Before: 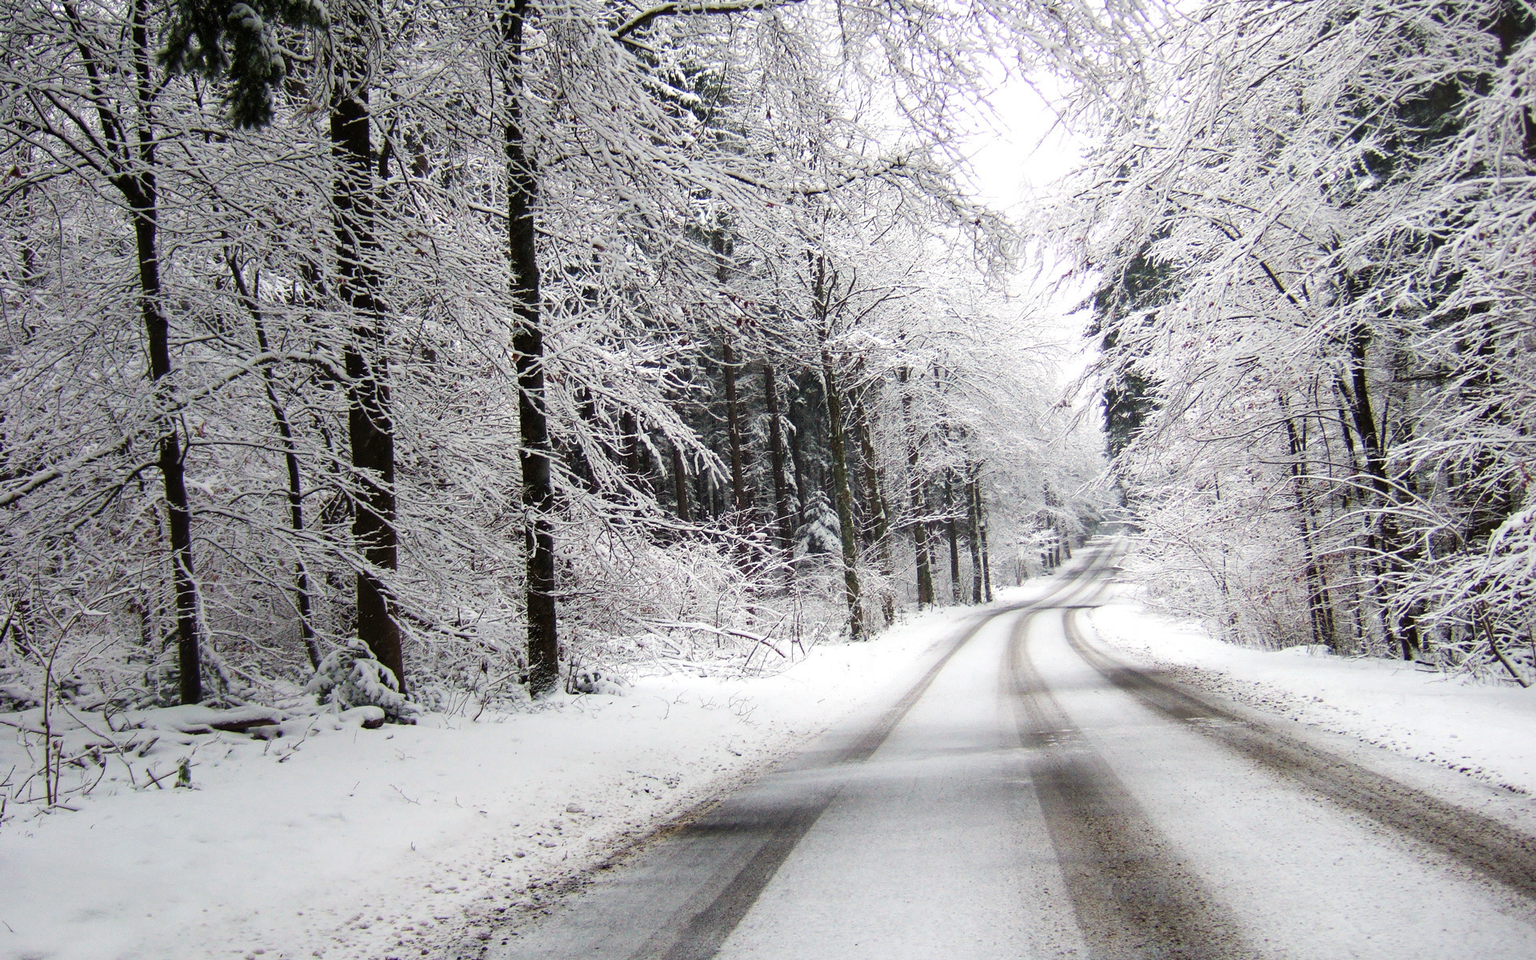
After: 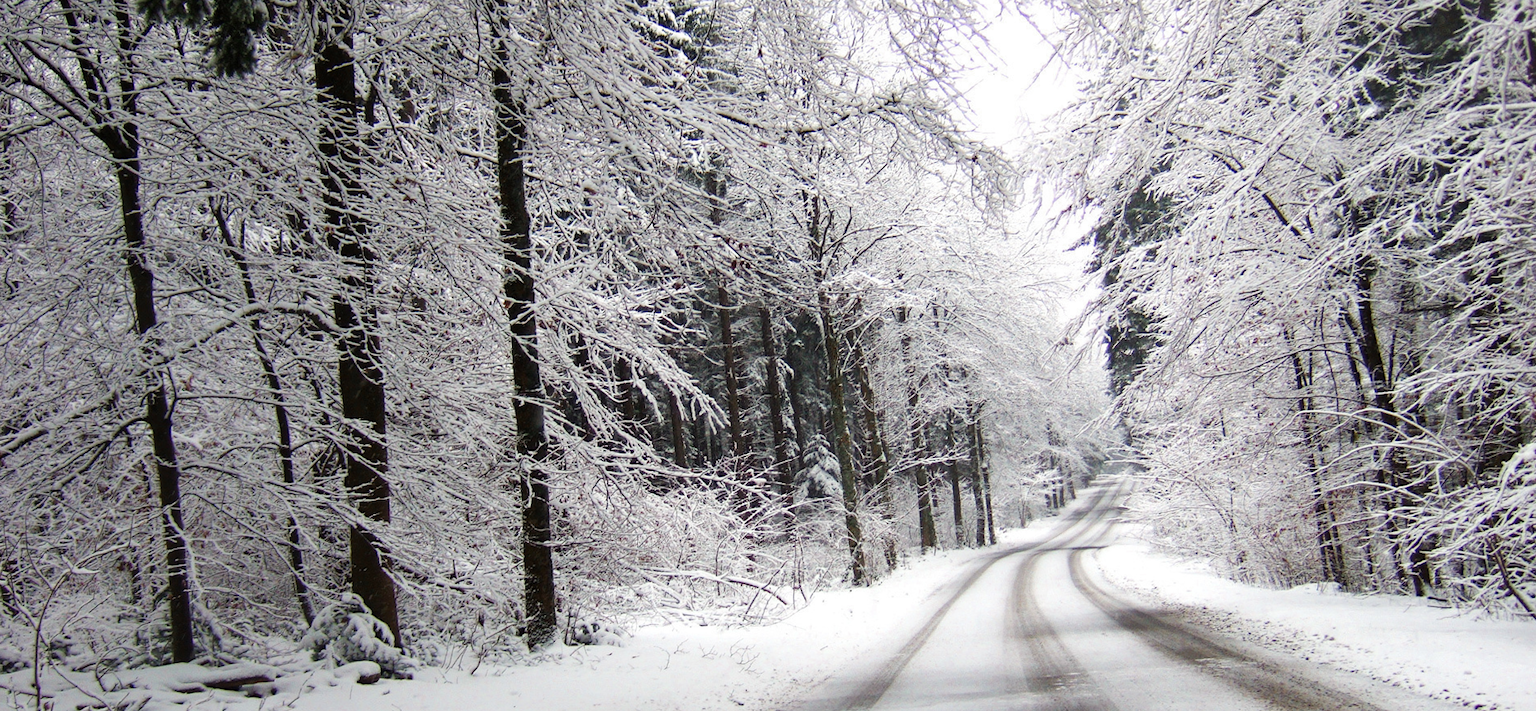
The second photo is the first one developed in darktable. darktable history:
rotate and perspective: rotation -1°, crop left 0.011, crop right 0.989, crop top 0.025, crop bottom 0.975
color zones: curves: ch0 [(0.11, 0.396) (0.195, 0.36) (0.25, 0.5) (0.303, 0.412) (0.357, 0.544) (0.75, 0.5) (0.967, 0.328)]; ch1 [(0, 0.468) (0.112, 0.512) (0.202, 0.6) (0.25, 0.5) (0.307, 0.352) (0.357, 0.544) (0.75, 0.5) (0.963, 0.524)]
crop: left 0.387%, top 5.469%, bottom 19.809%
